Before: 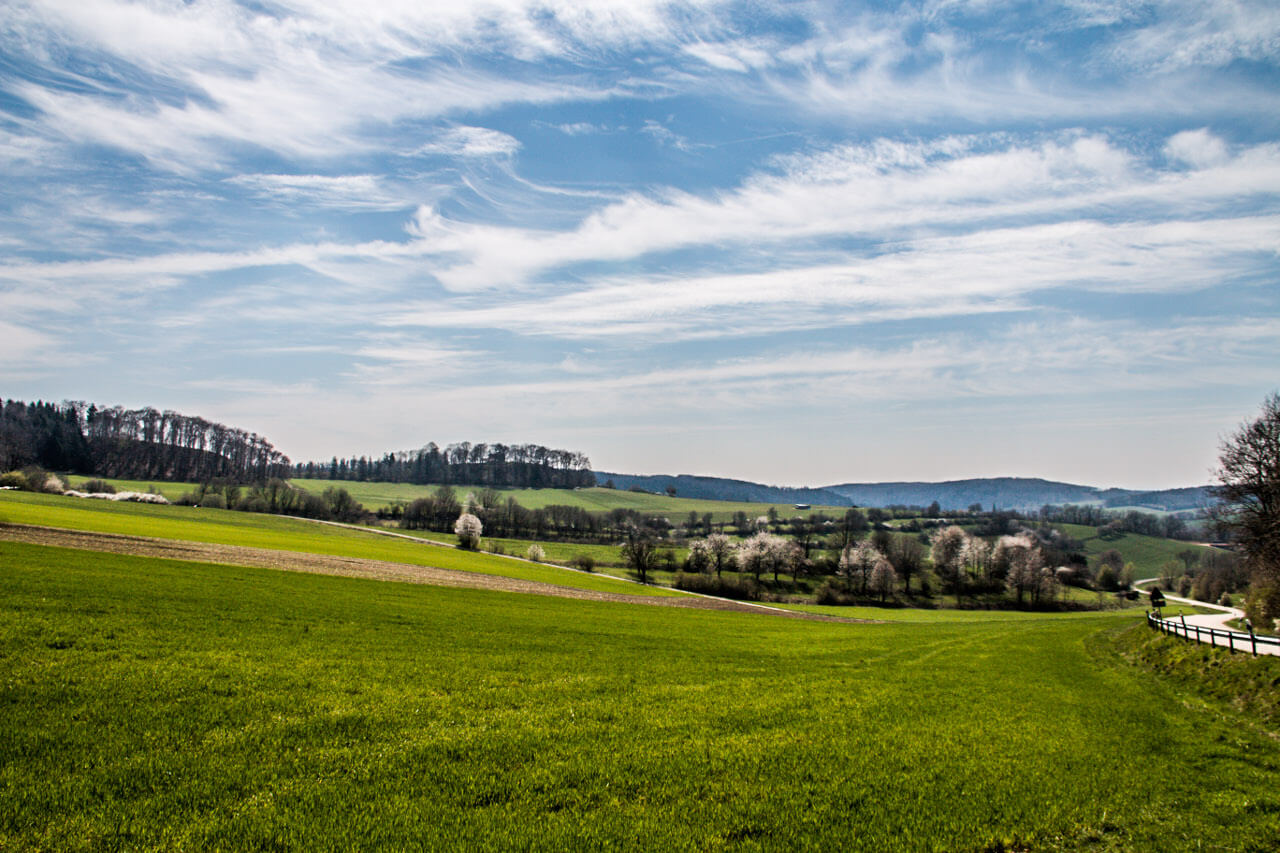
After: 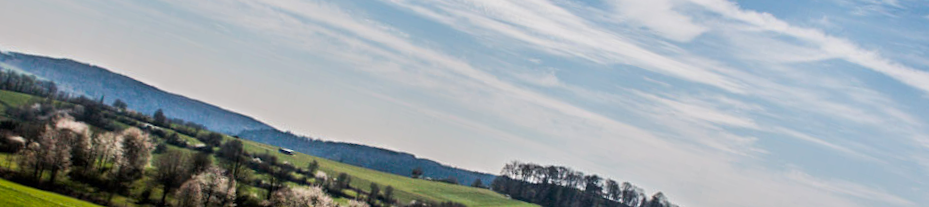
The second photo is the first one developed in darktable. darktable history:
contrast brightness saturation: saturation 0.1
crop and rotate: angle 16.12°, top 30.835%, bottom 35.653%
tone equalizer: -8 EV -0.002 EV, -7 EV 0.005 EV, -6 EV -0.009 EV, -5 EV 0.011 EV, -4 EV -0.012 EV, -3 EV 0.007 EV, -2 EV -0.062 EV, -1 EV -0.293 EV, +0 EV -0.582 EV, smoothing diameter 2%, edges refinement/feathering 20, mask exposure compensation -1.57 EV, filter diffusion 5
